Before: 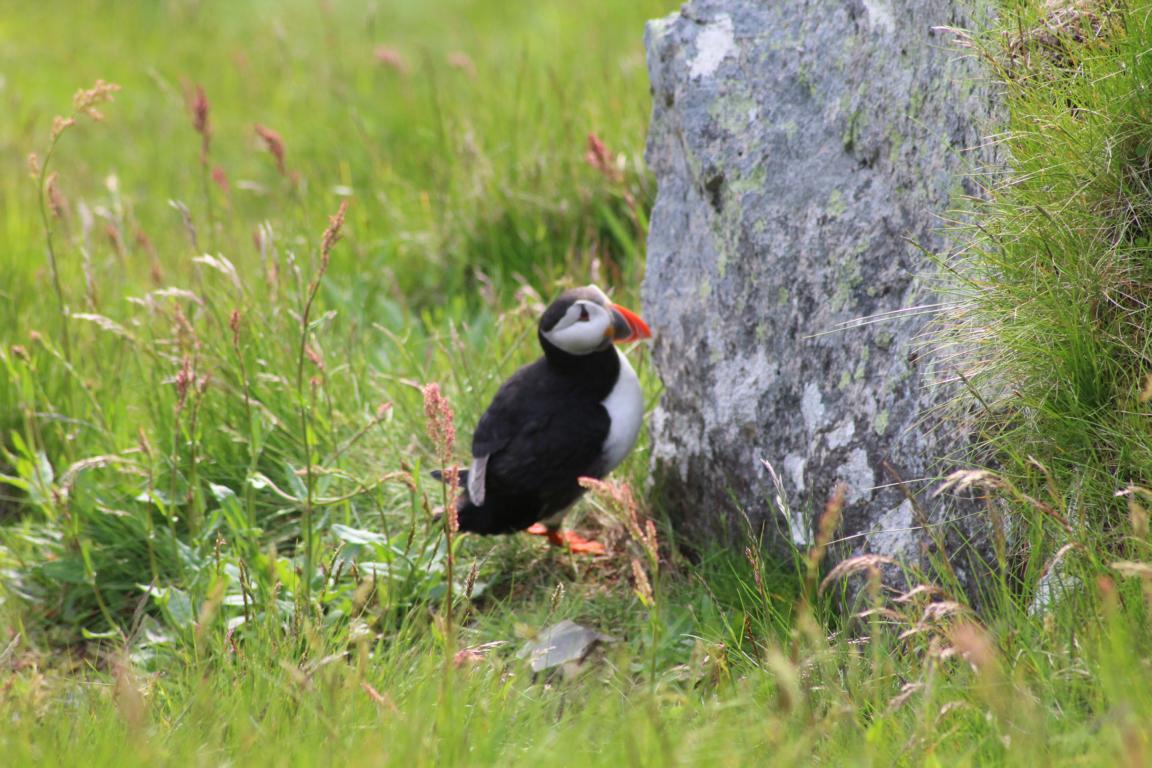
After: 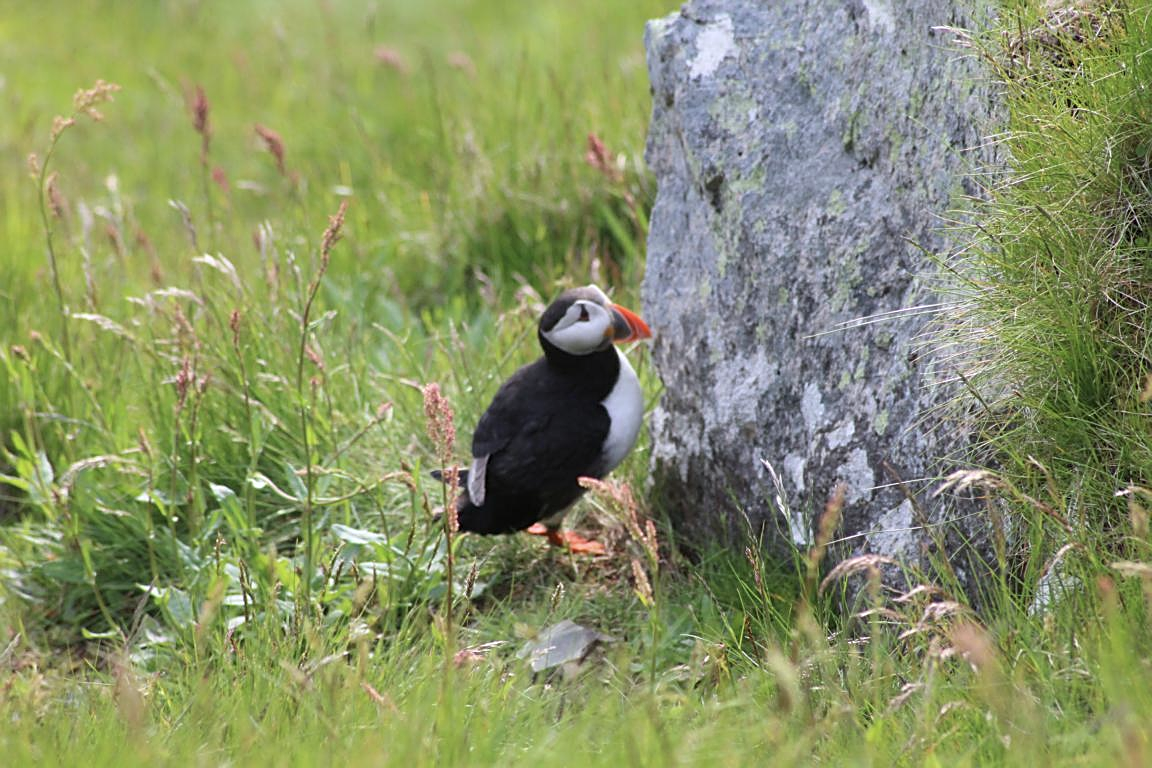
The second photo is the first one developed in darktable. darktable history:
color contrast: green-magenta contrast 0.84, blue-yellow contrast 0.86
sharpen: on, module defaults
white balance: red 0.983, blue 1.036
